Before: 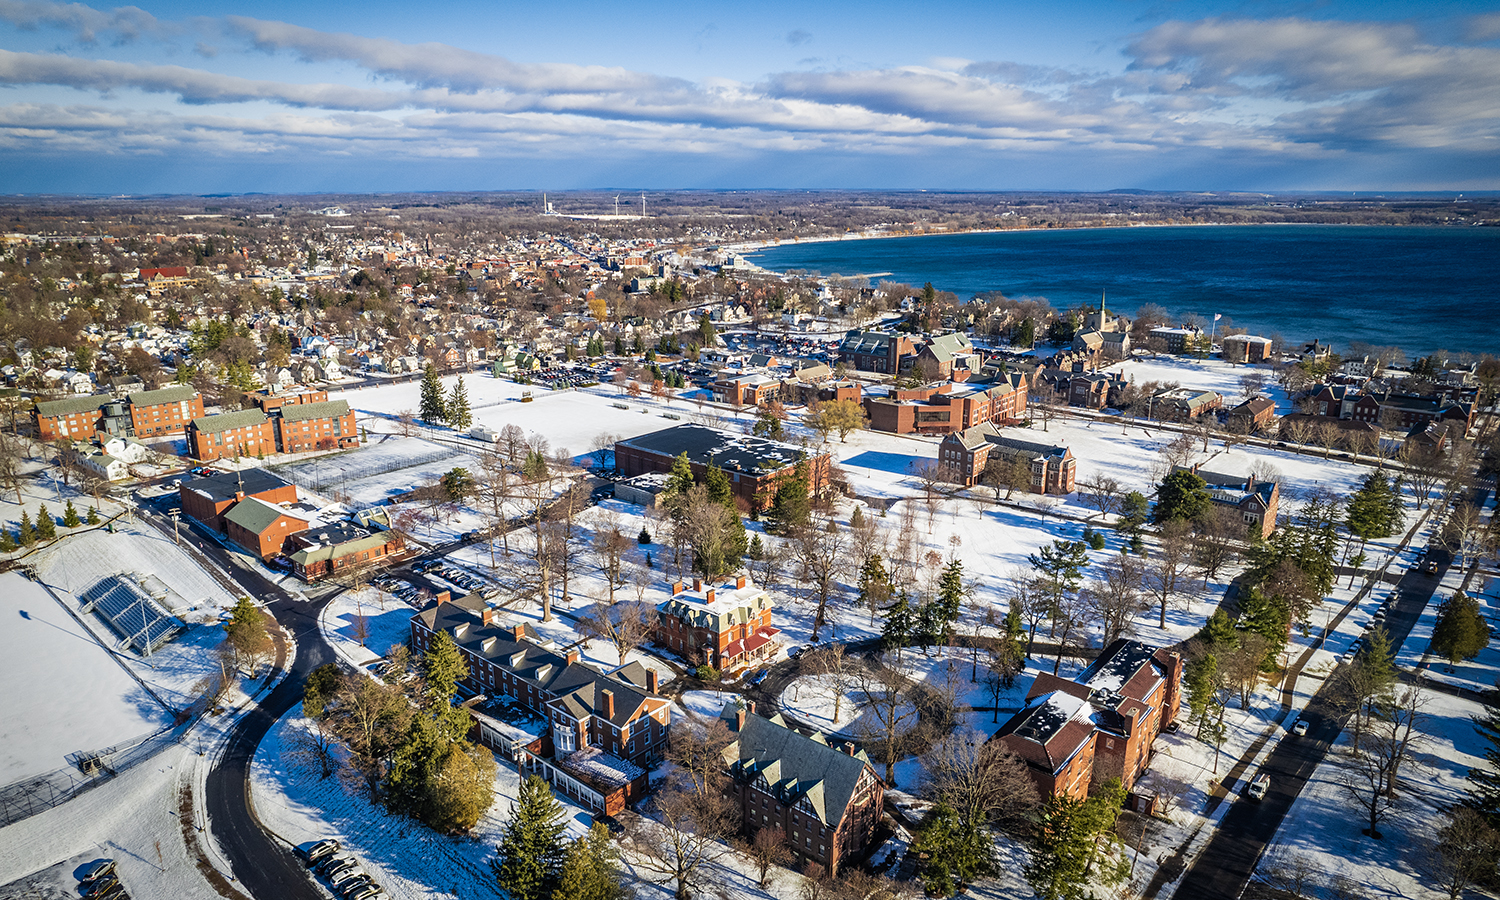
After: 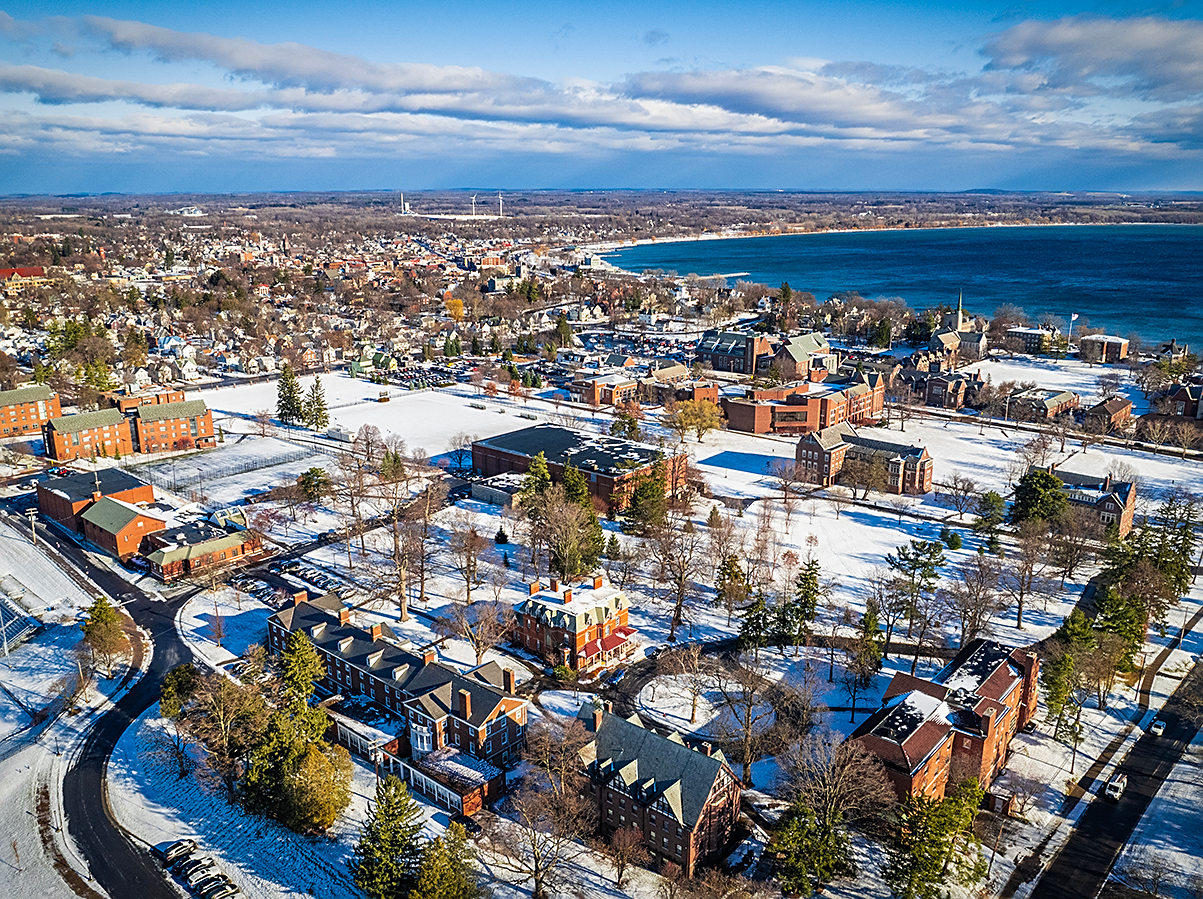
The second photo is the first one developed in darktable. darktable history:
crop and rotate: left 9.597%, right 10.195%
sharpen: on, module defaults
